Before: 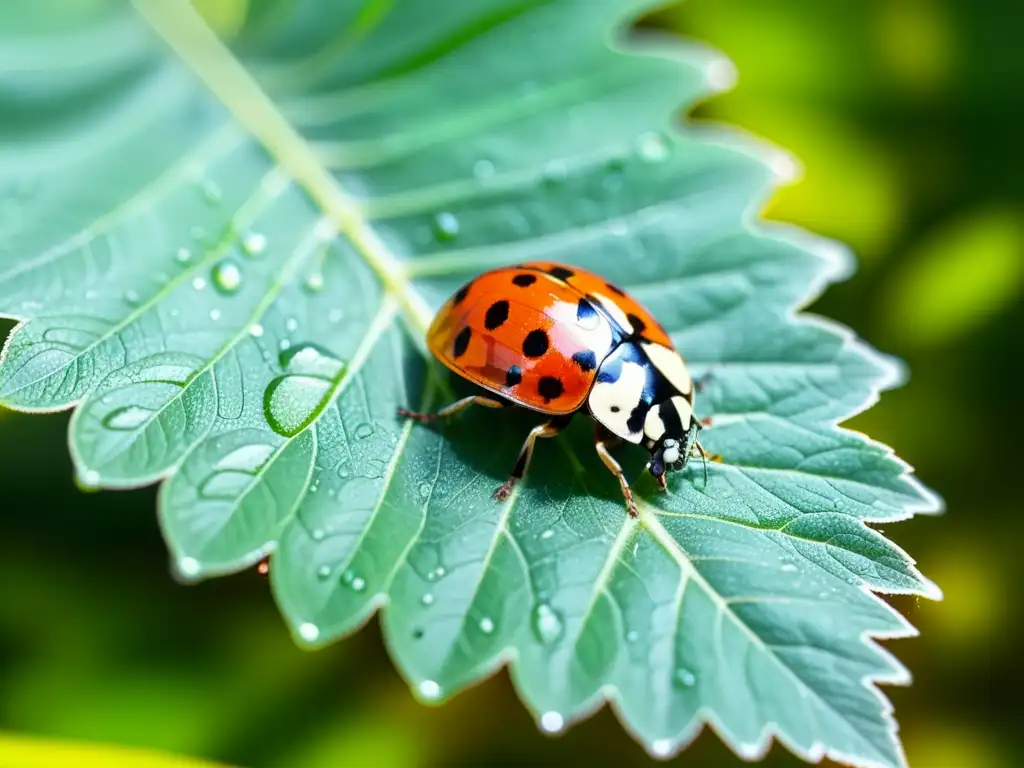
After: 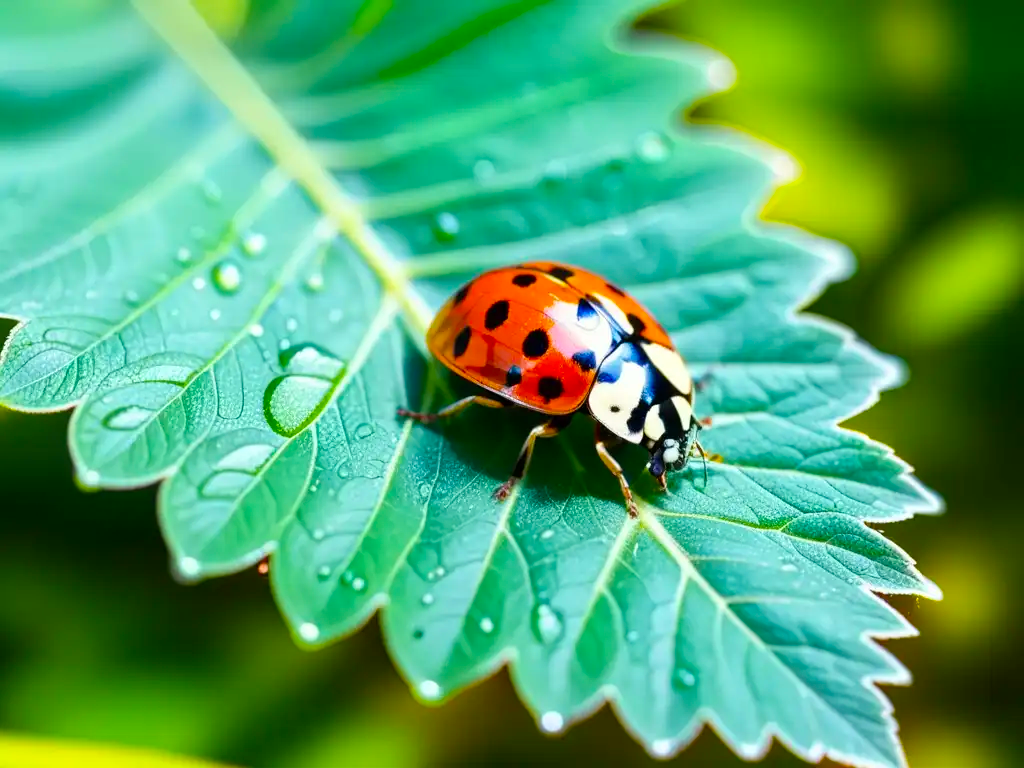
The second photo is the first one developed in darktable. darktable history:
velvia: strength 31.92%, mid-tones bias 0.206
